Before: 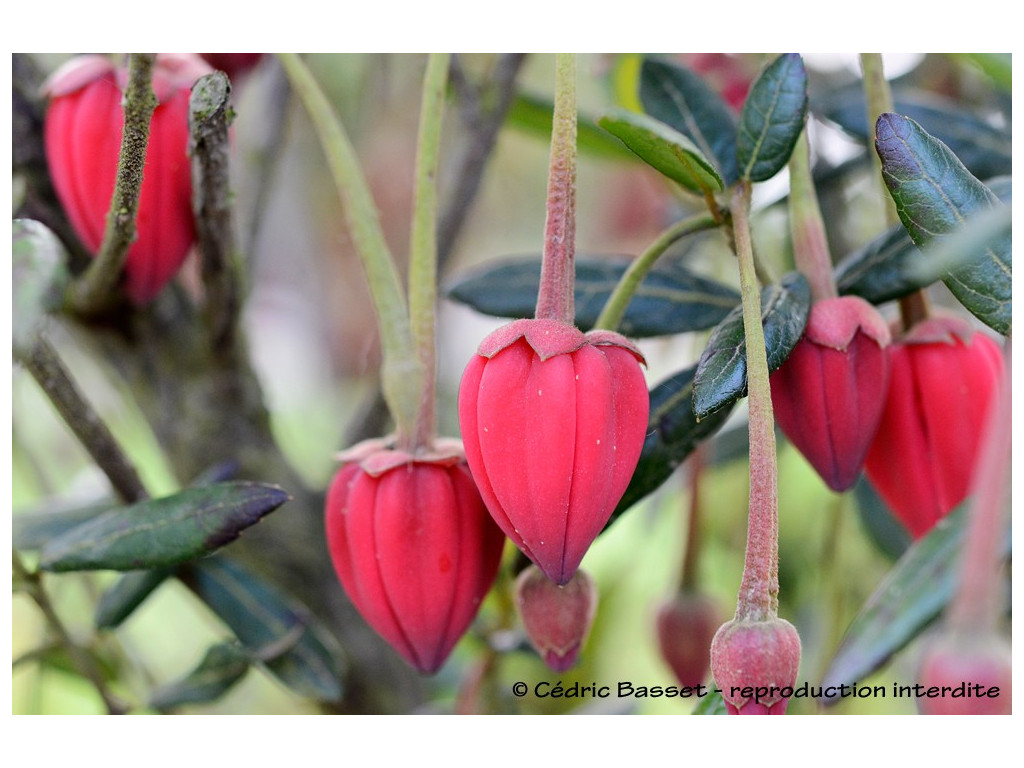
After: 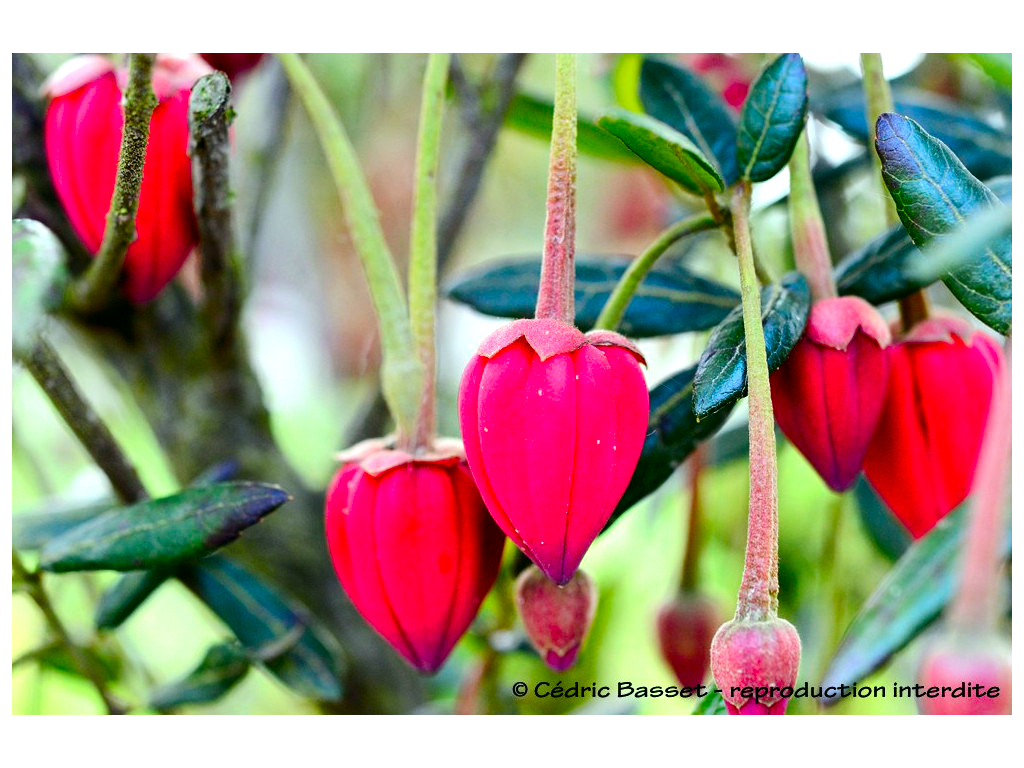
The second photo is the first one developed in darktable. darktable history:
color correction: highlights a* -7.33, highlights b* 1.26, shadows a* -3.55, saturation 1.4
color balance rgb: perceptual saturation grading › global saturation 20%, perceptual saturation grading › highlights -25%, perceptual saturation grading › shadows 50%
tone equalizer: -8 EV -0.75 EV, -7 EV -0.7 EV, -6 EV -0.6 EV, -5 EV -0.4 EV, -3 EV 0.4 EV, -2 EV 0.6 EV, -1 EV 0.7 EV, +0 EV 0.75 EV, edges refinement/feathering 500, mask exposure compensation -1.57 EV, preserve details no
